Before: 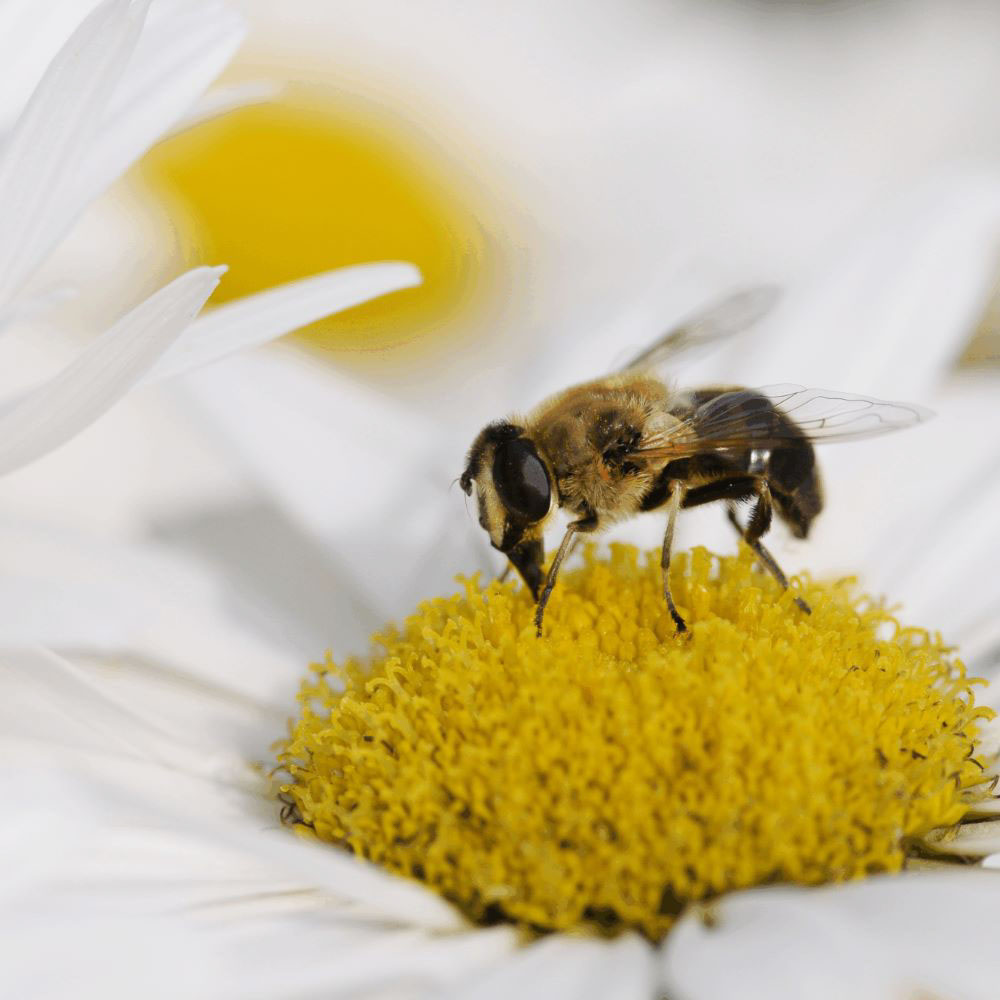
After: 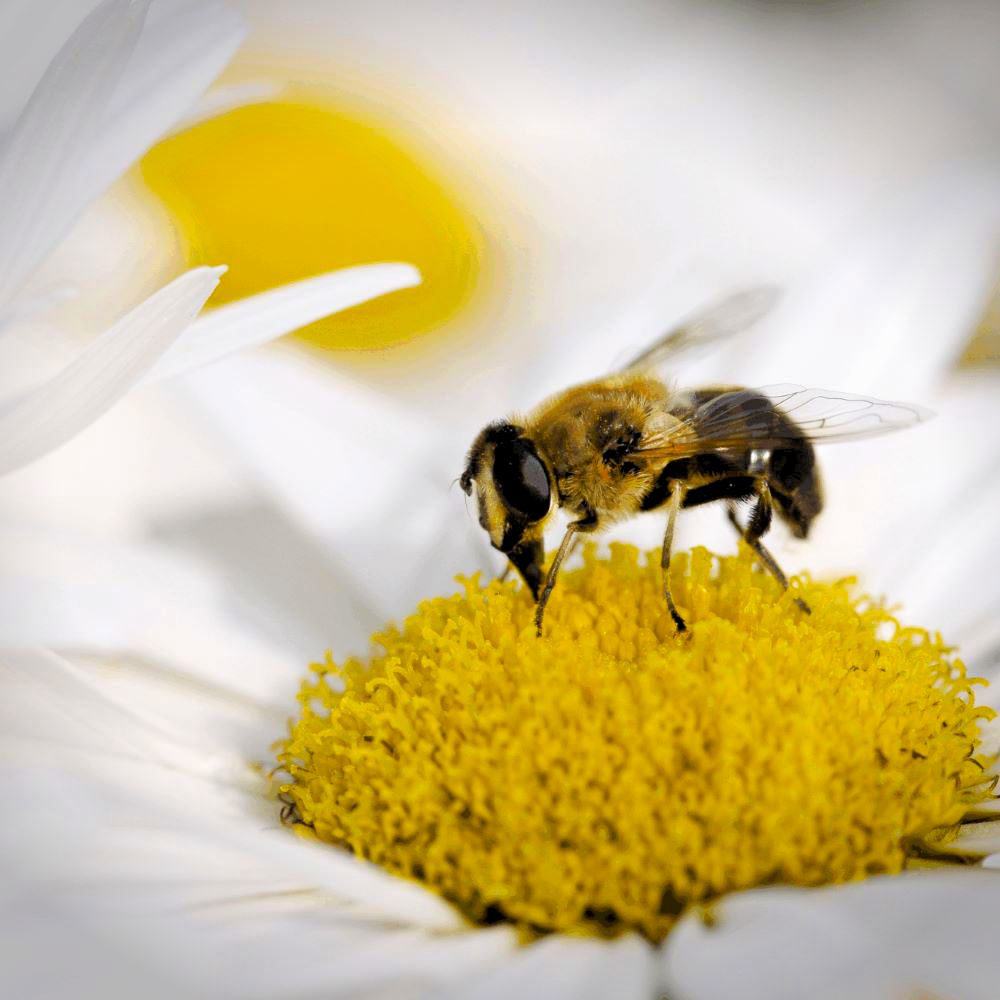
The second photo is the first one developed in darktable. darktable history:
vignetting: fall-off start 88.53%, fall-off radius 44.2%, saturation 0.376, width/height ratio 1.161
rgb levels: levels [[0.01, 0.419, 0.839], [0, 0.5, 1], [0, 0.5, 1]]
color balance rgb: perceptual saturation grading › global saturation 25%, global vibrance 10%
